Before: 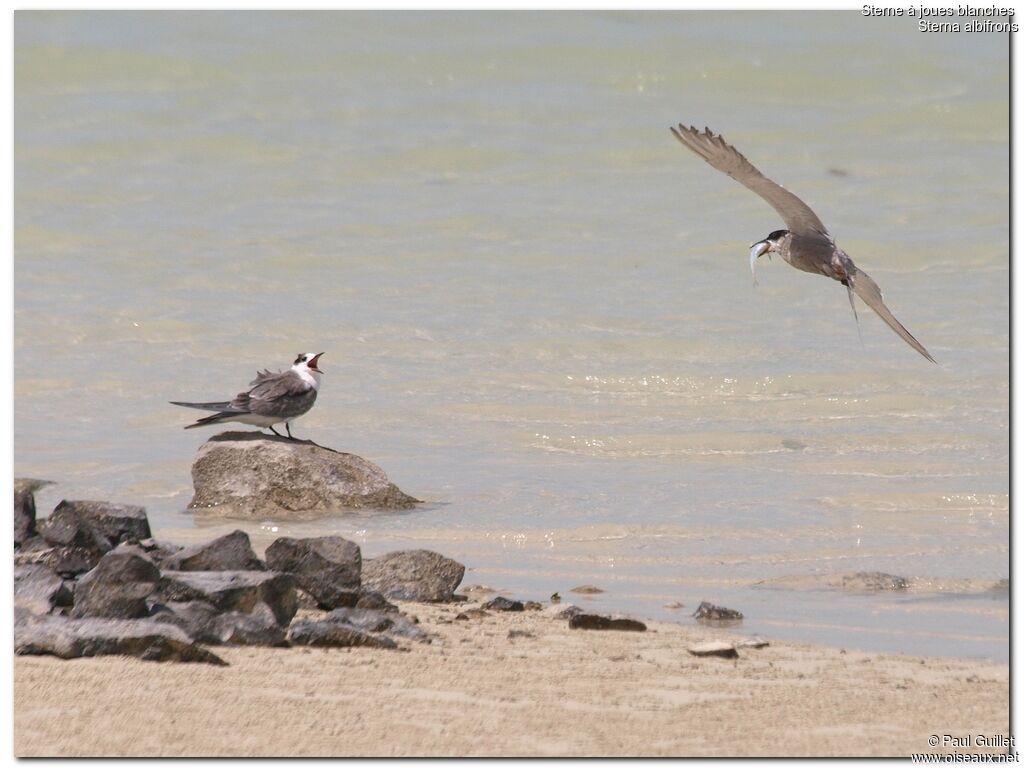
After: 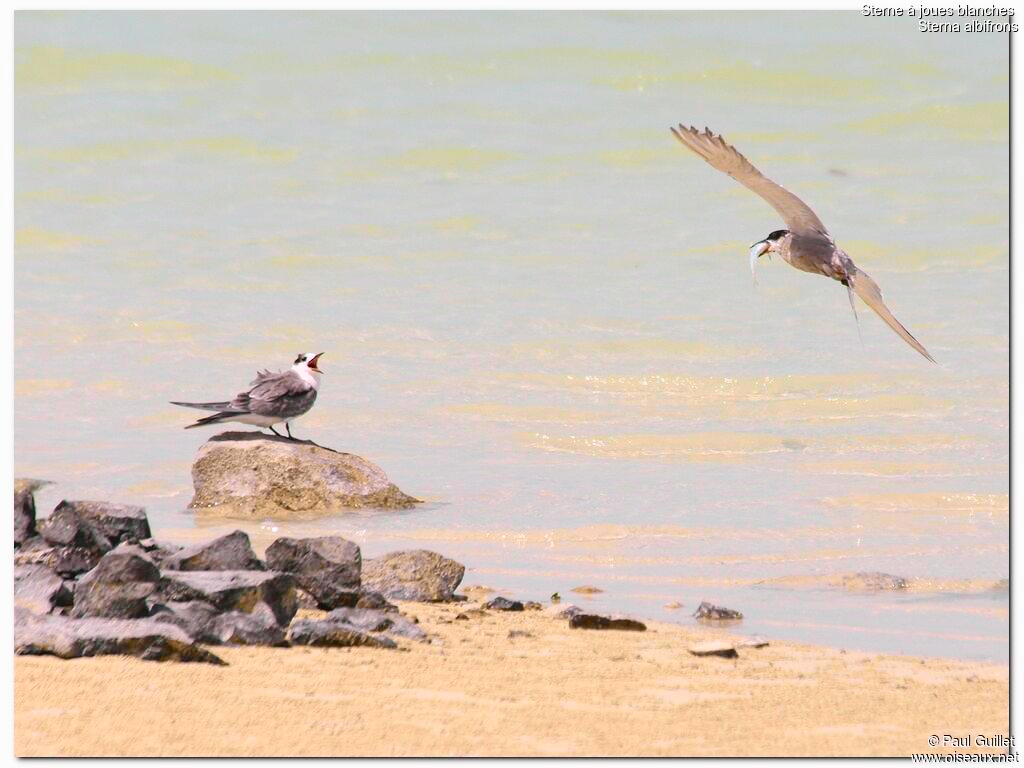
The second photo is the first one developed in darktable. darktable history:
tone curve: curves: ch0 [(0, 0.014) (0.12, 0.096) (0.386, 0.49) (0.54, 0.684) (0.751, 0.855) (0.89, 0.943) (0.998, 0.989)]; ch1 [(0, 0) (0.133, 0.099) (0.437, 0.41) (0.5, 0.5) (0.517, 0.536) (0.548, 0.575) (0.582, 0.639) (0.627, 0.692) (0.836, 0.868) (1, 1)]; ch2 [(0, 0) (0.374, 0.341) (0.456, 0.443) (0.478, 0.49) (0.501, 0.5) (0.528, 0.538) (0.55, 0.6) (0.572, 0.633) (0.702, 0.775) (1, 1)], color space Lab, independent channels, preserve colors none
